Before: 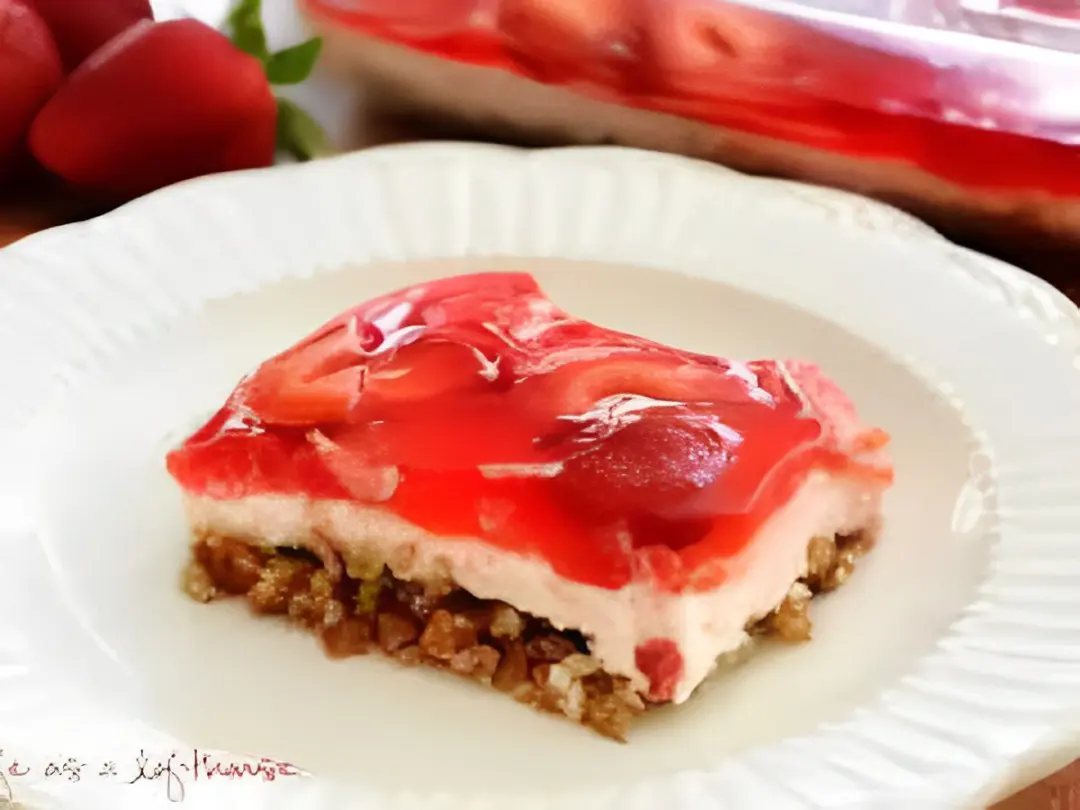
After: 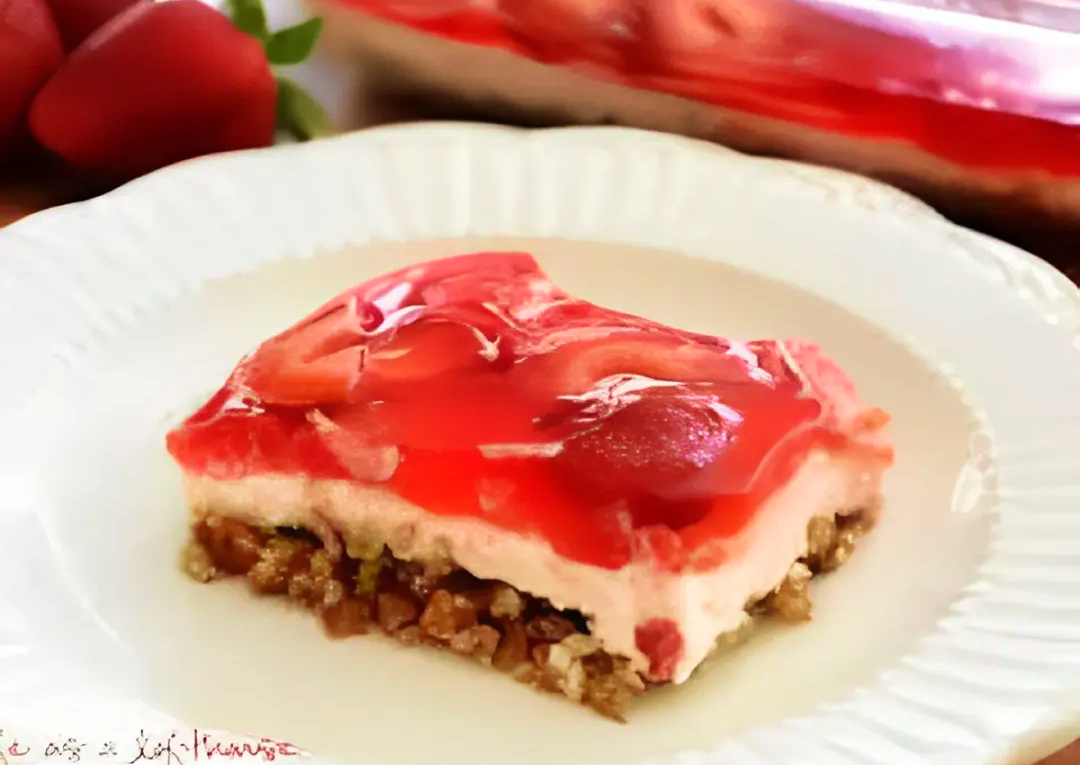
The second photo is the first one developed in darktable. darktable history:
crop and rotate: top 2.479%, bottom 3.018%
velvia: strength 45%
